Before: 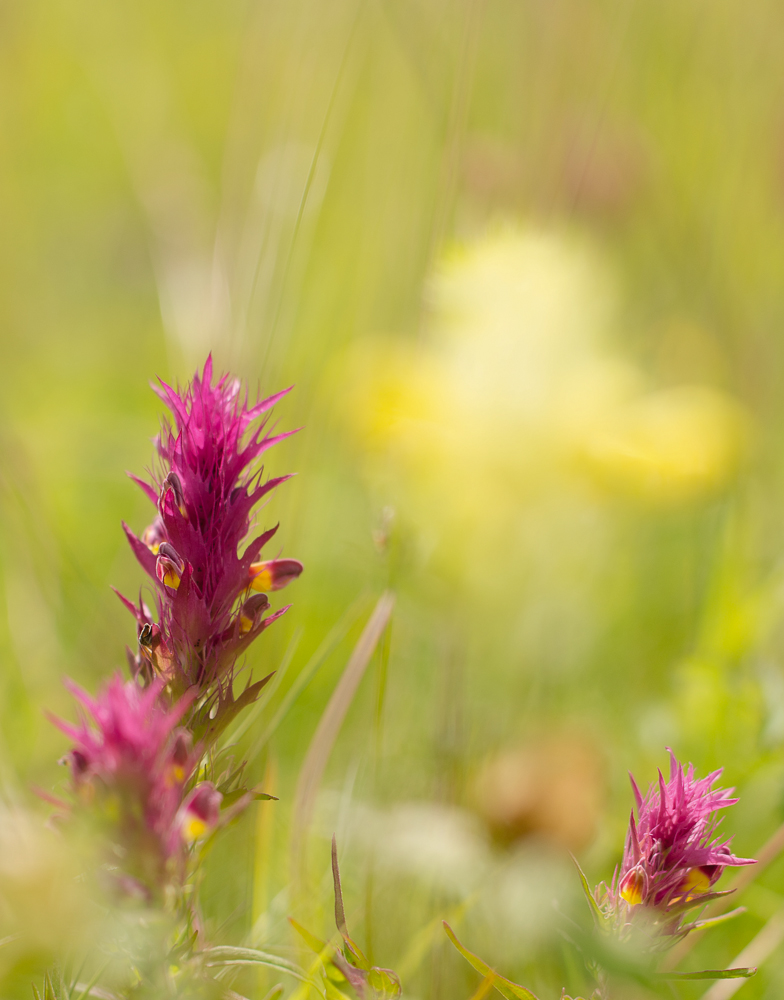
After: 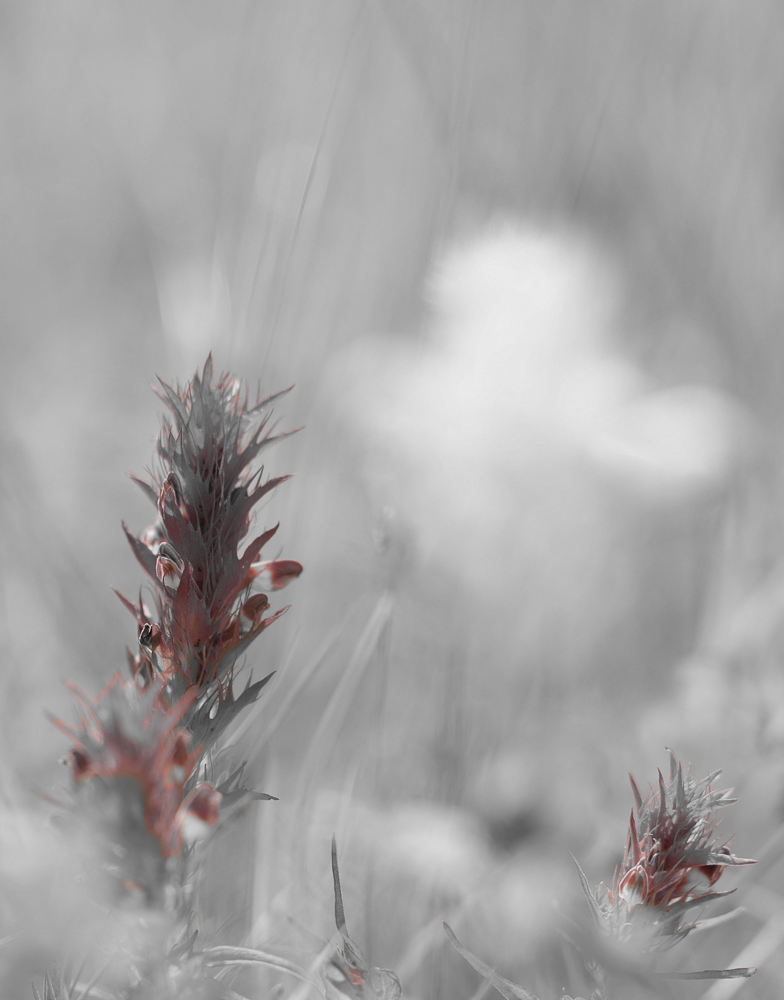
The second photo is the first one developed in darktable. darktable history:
shadows and highlights: shadows 31.74, highlights -32.73, soften with gaussian
color zones: curves: ch1 [(0, 0.006) (0.094, 0.285) (0.171, 0.001) (0.429, 0.001) (0.571, 0.003) (0.714, 0.004) (0.857, 0.004) (1, 0.006)]
